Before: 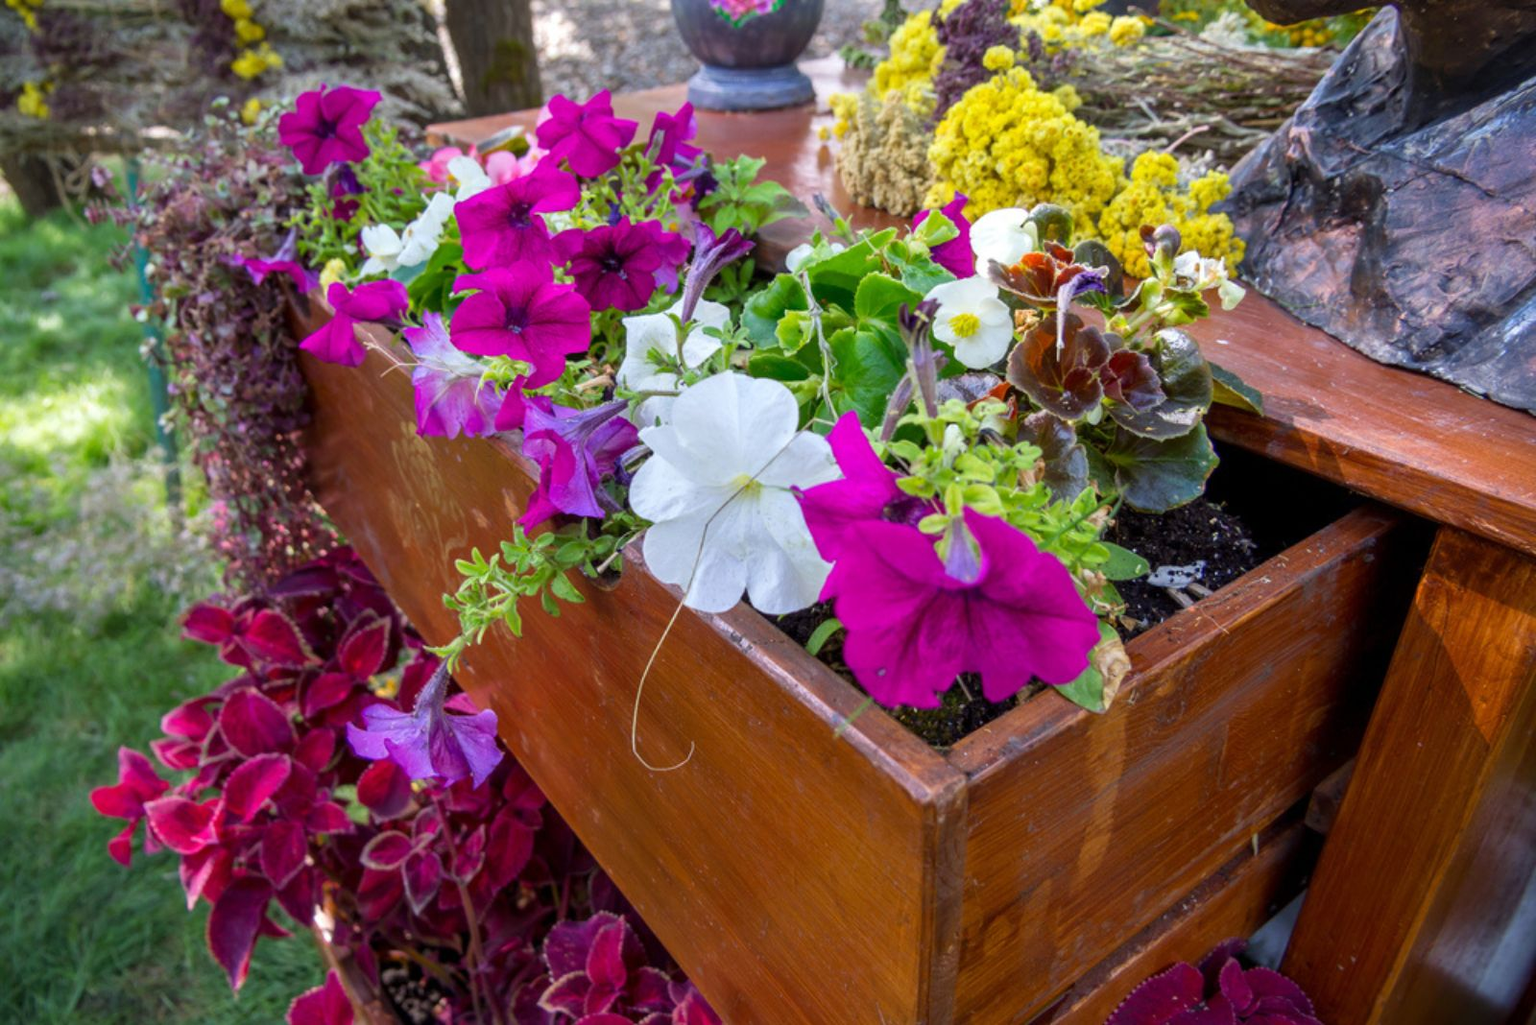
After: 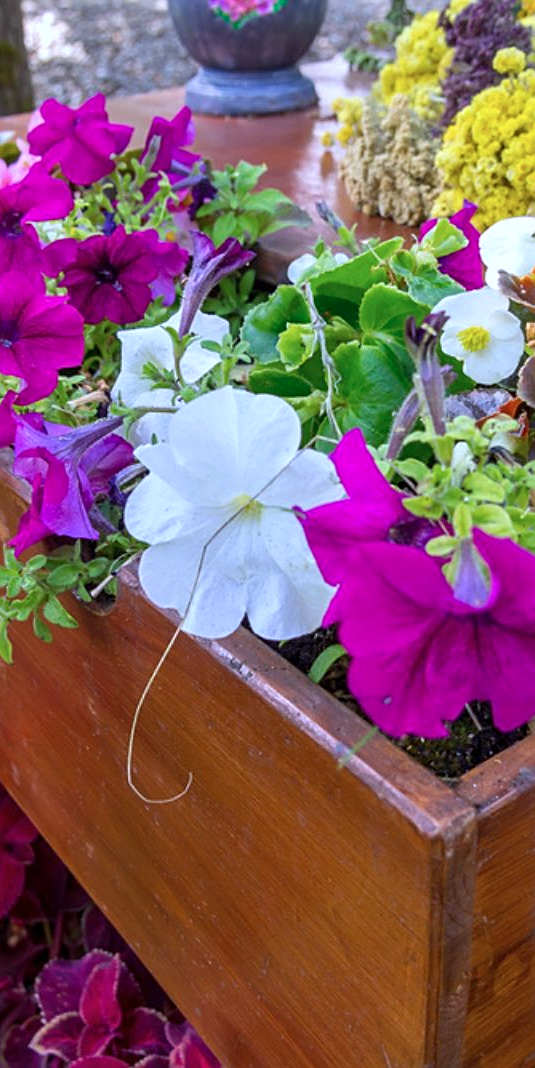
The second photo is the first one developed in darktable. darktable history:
exposure: compensate exposure bias true, compensate highlight preservation false
color calibration: illuminant as shot in camera, x 0.37, y 0.382, temperature 4317.5 K
sharpen: on, module defaults
crop: left 33.249%, right 33.278%
